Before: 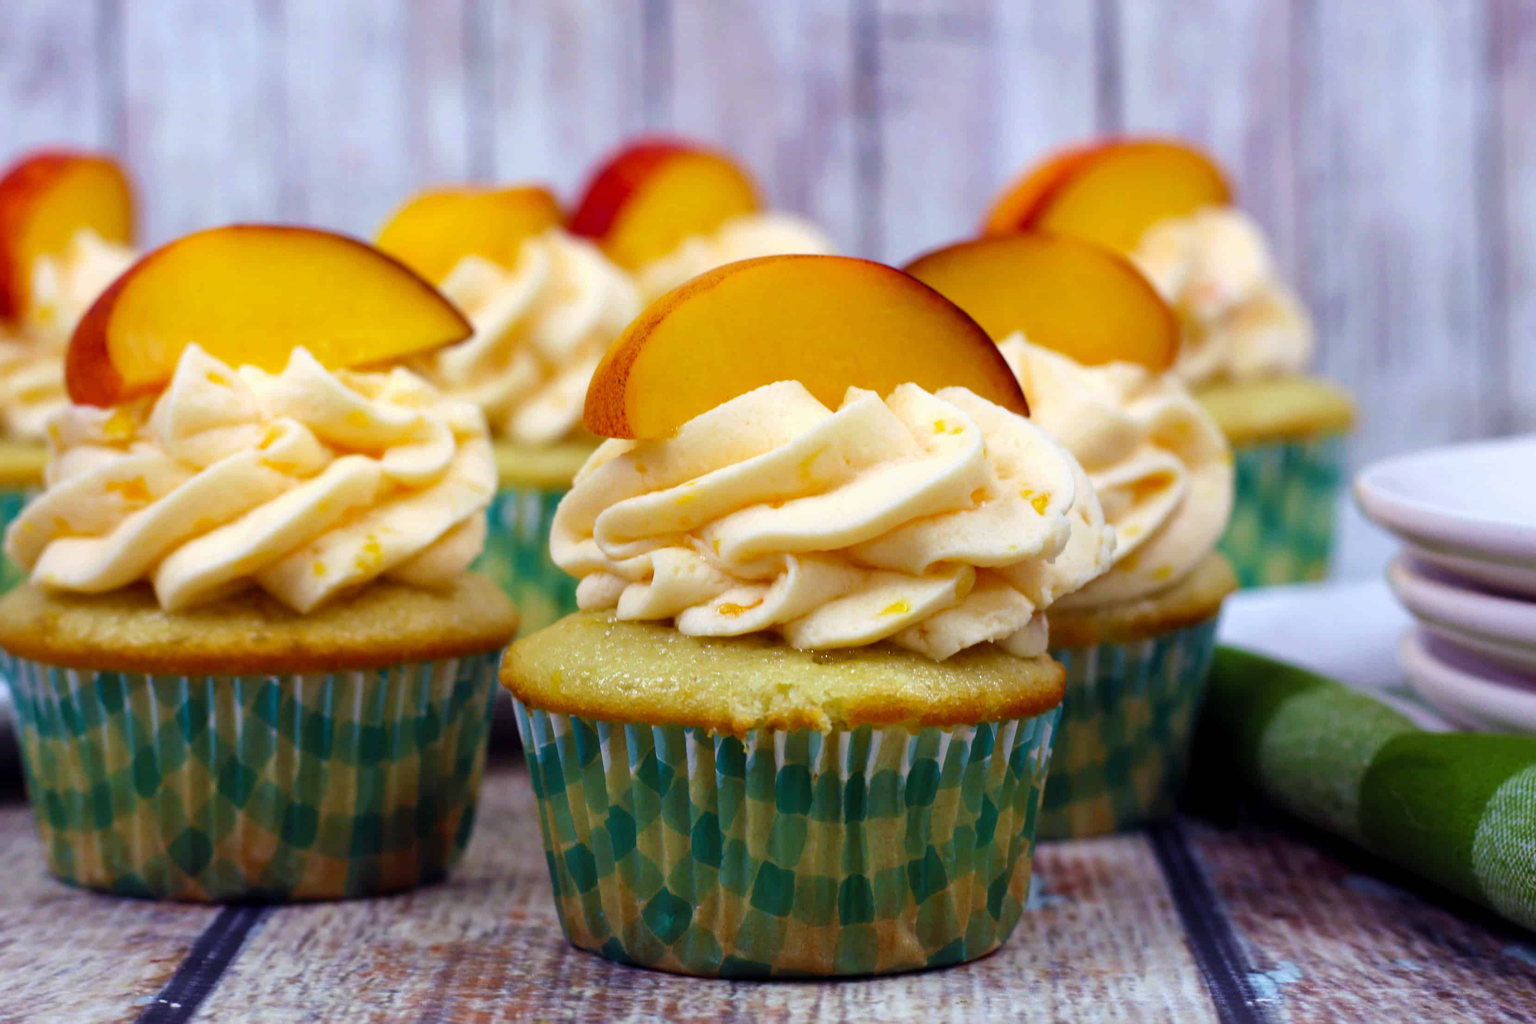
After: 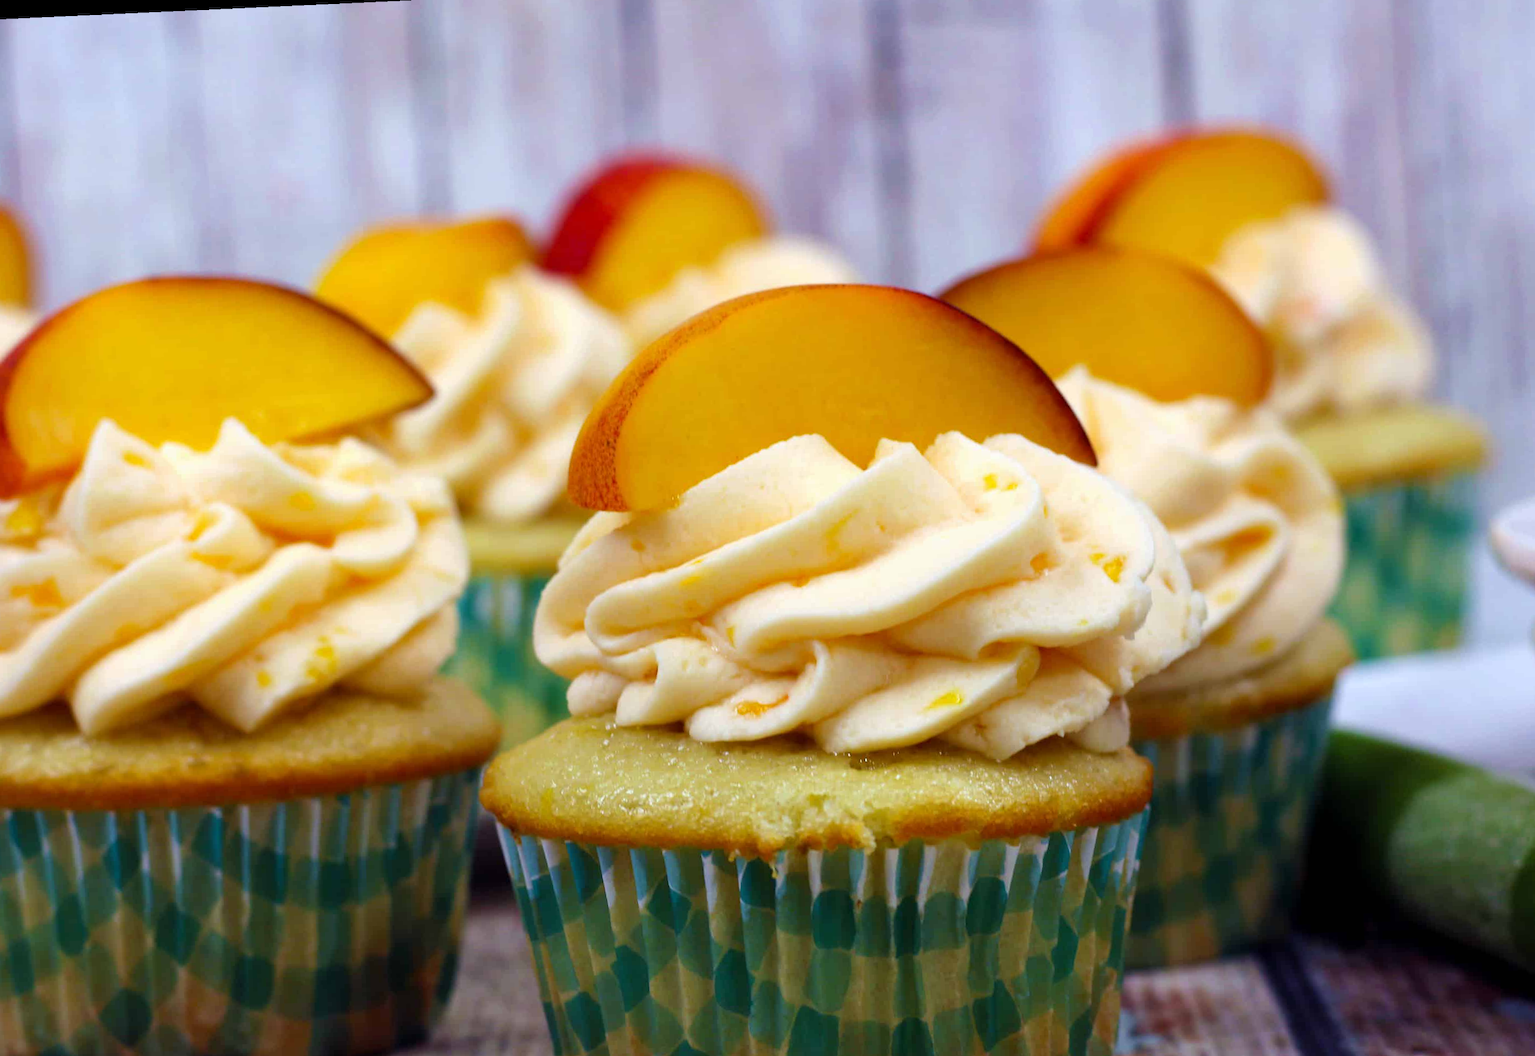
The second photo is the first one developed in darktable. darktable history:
crop and rotate: left 7.196%, top 4.574%, right 10.605%, bottom 13.178%
rotate and perspective: rotation -2.22°, lens shift (horizontal) -0.022, automatic cropping off
